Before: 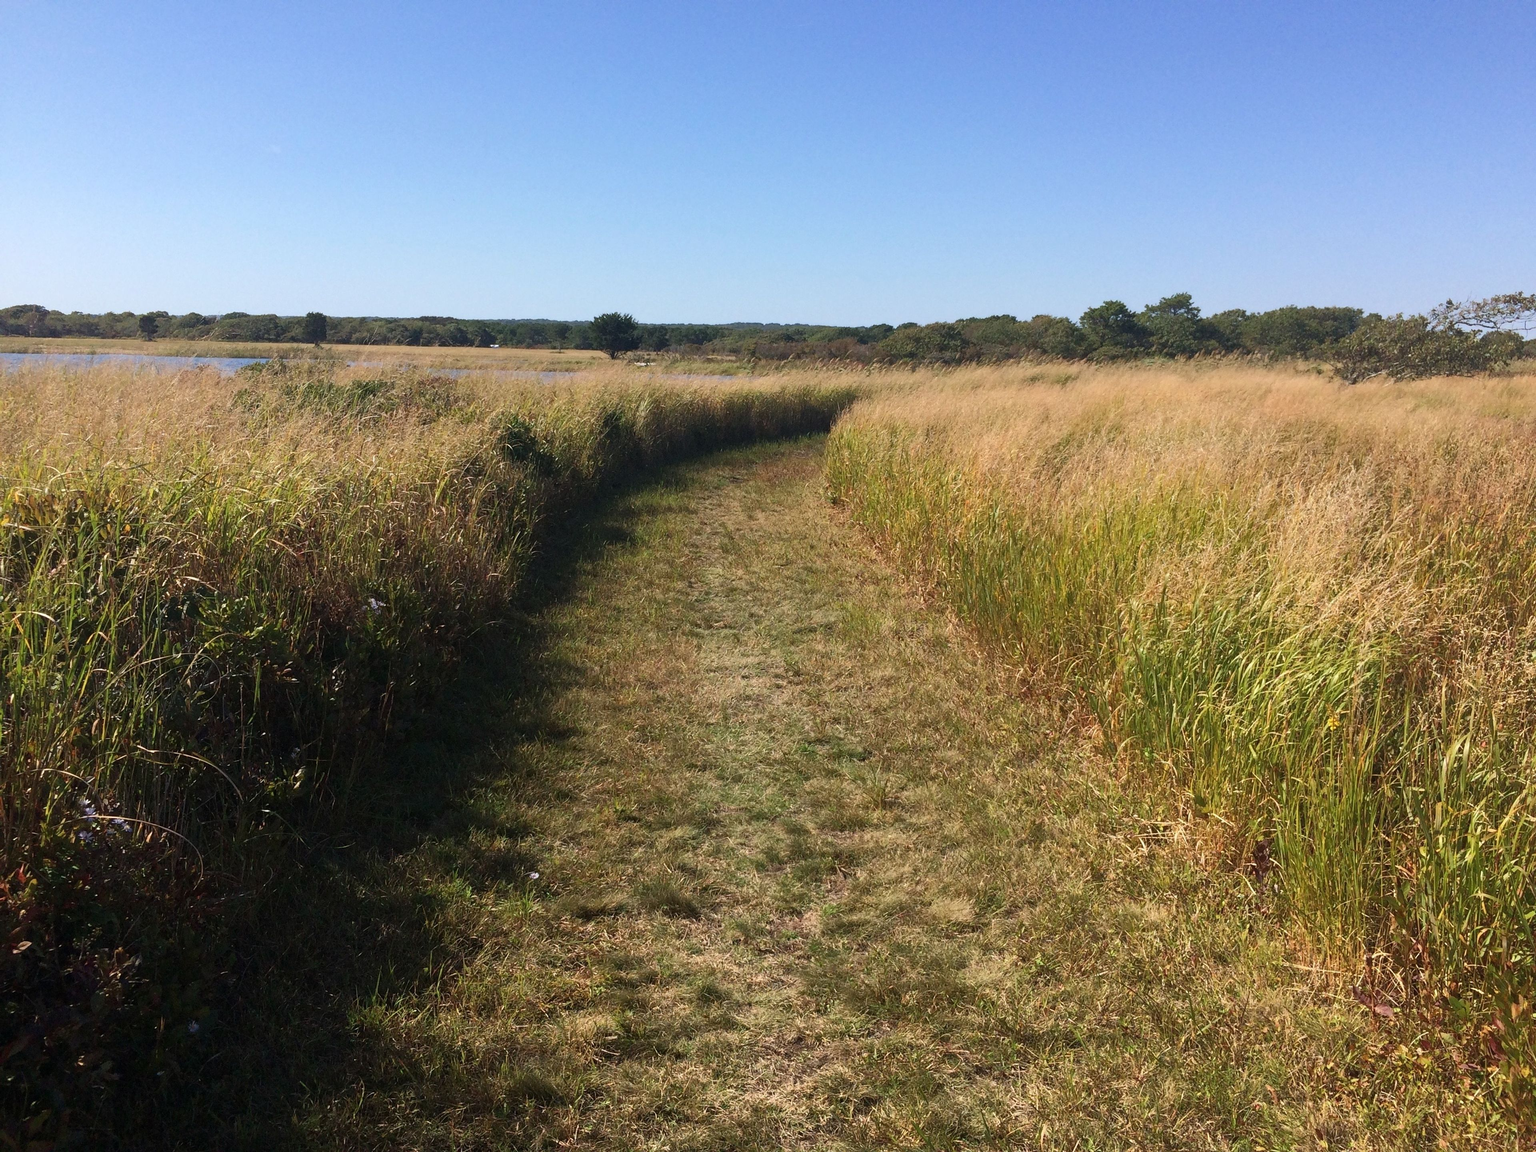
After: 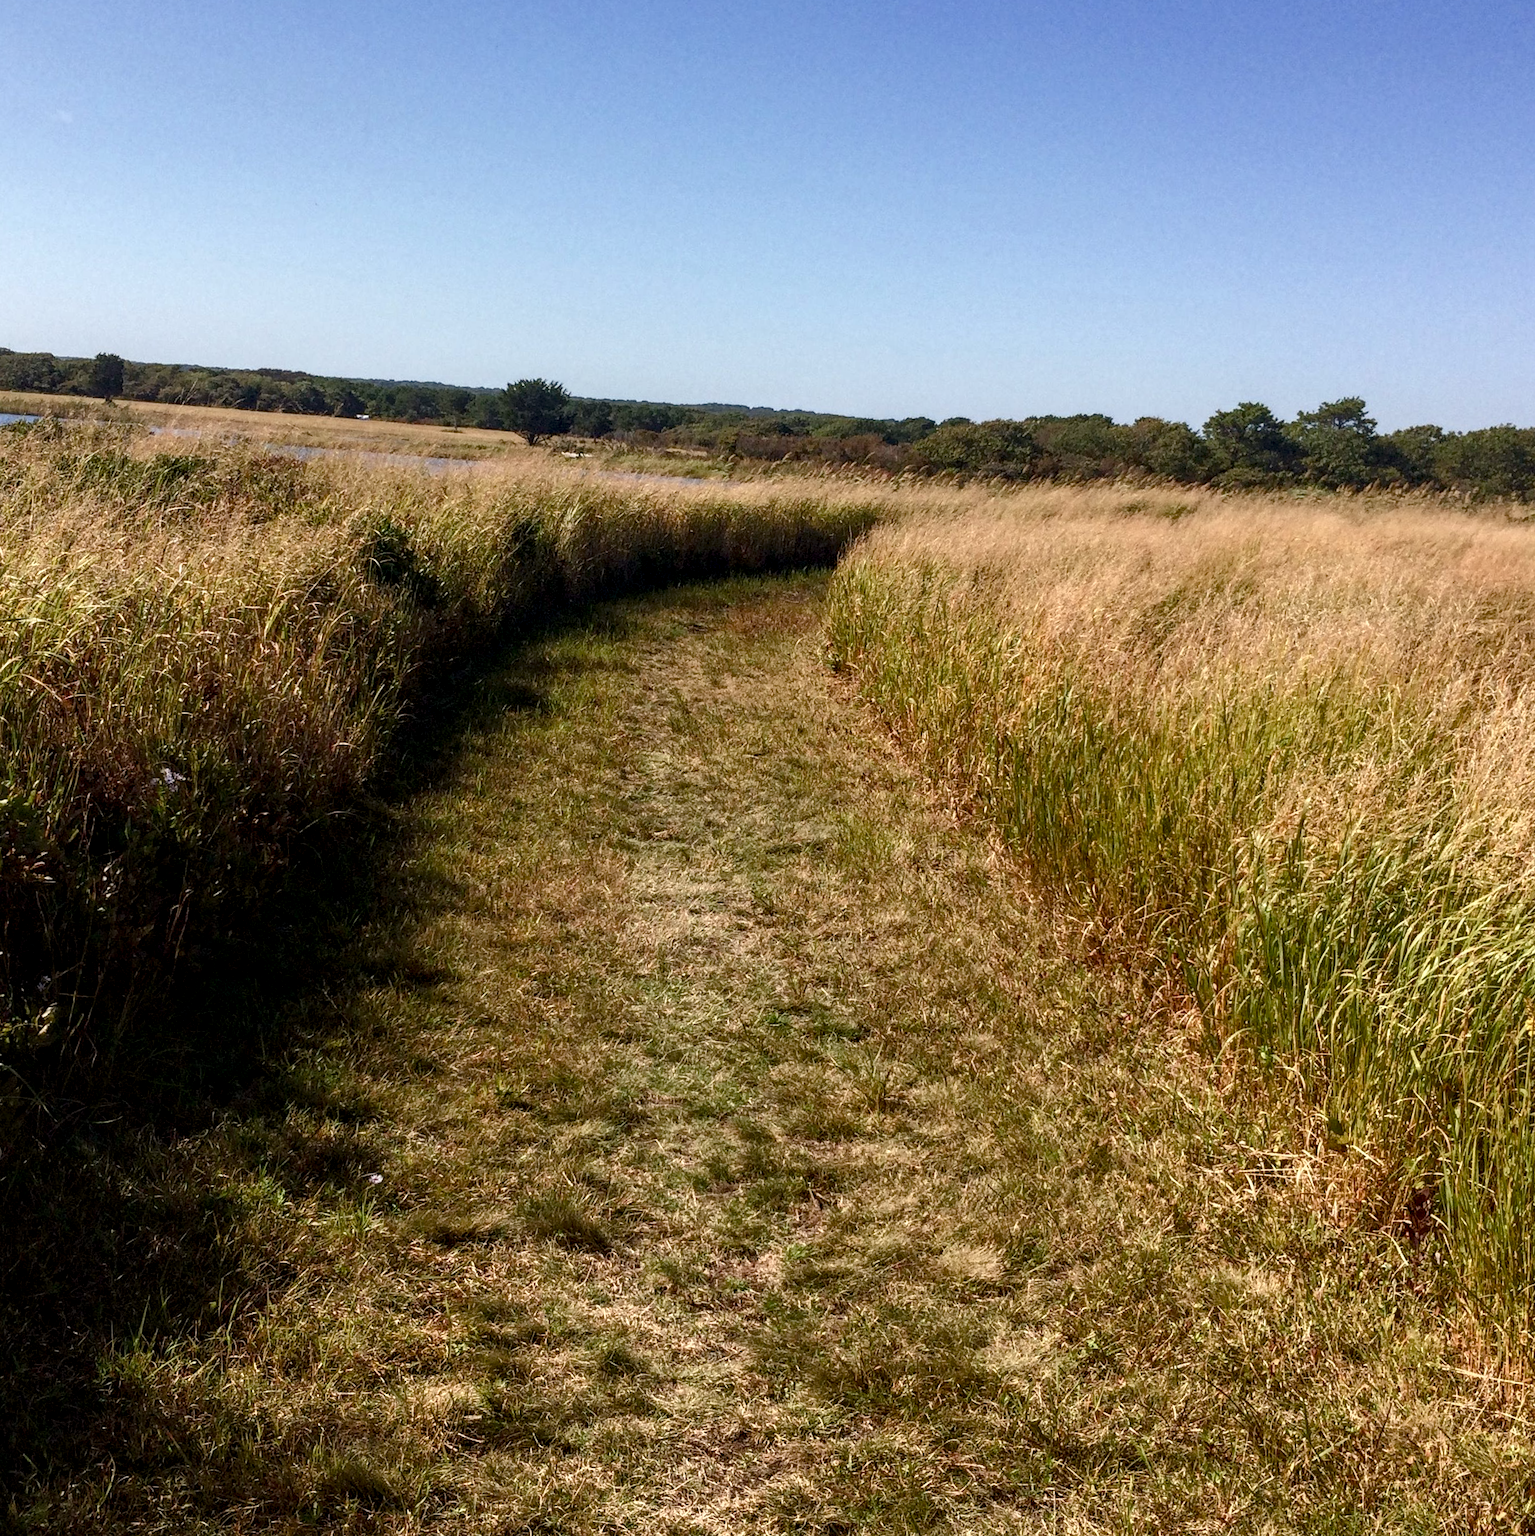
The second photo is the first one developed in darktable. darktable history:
base curve: curves: ch0 [(0, 0) (0.303, 0.277) (1, 1)], preserve colors none
local contrast: detail 150%
crop and rotate: angle -3.29°, left 14.148%, top 0.037%, right 10.962%, bottom 0.08%
color balance rgb: power › luminance -3.913%, power › chroma 0.535%, power › hue 40.42°, highlights gain › chroma 1.06%, highlights gain › hue 68.15°, perceptual saturation grading › global saturation 20%, perceptual saturation grading › highlights -49.807%, perceptual saturation grading › shadows 26.155%, global vibrance 20%
